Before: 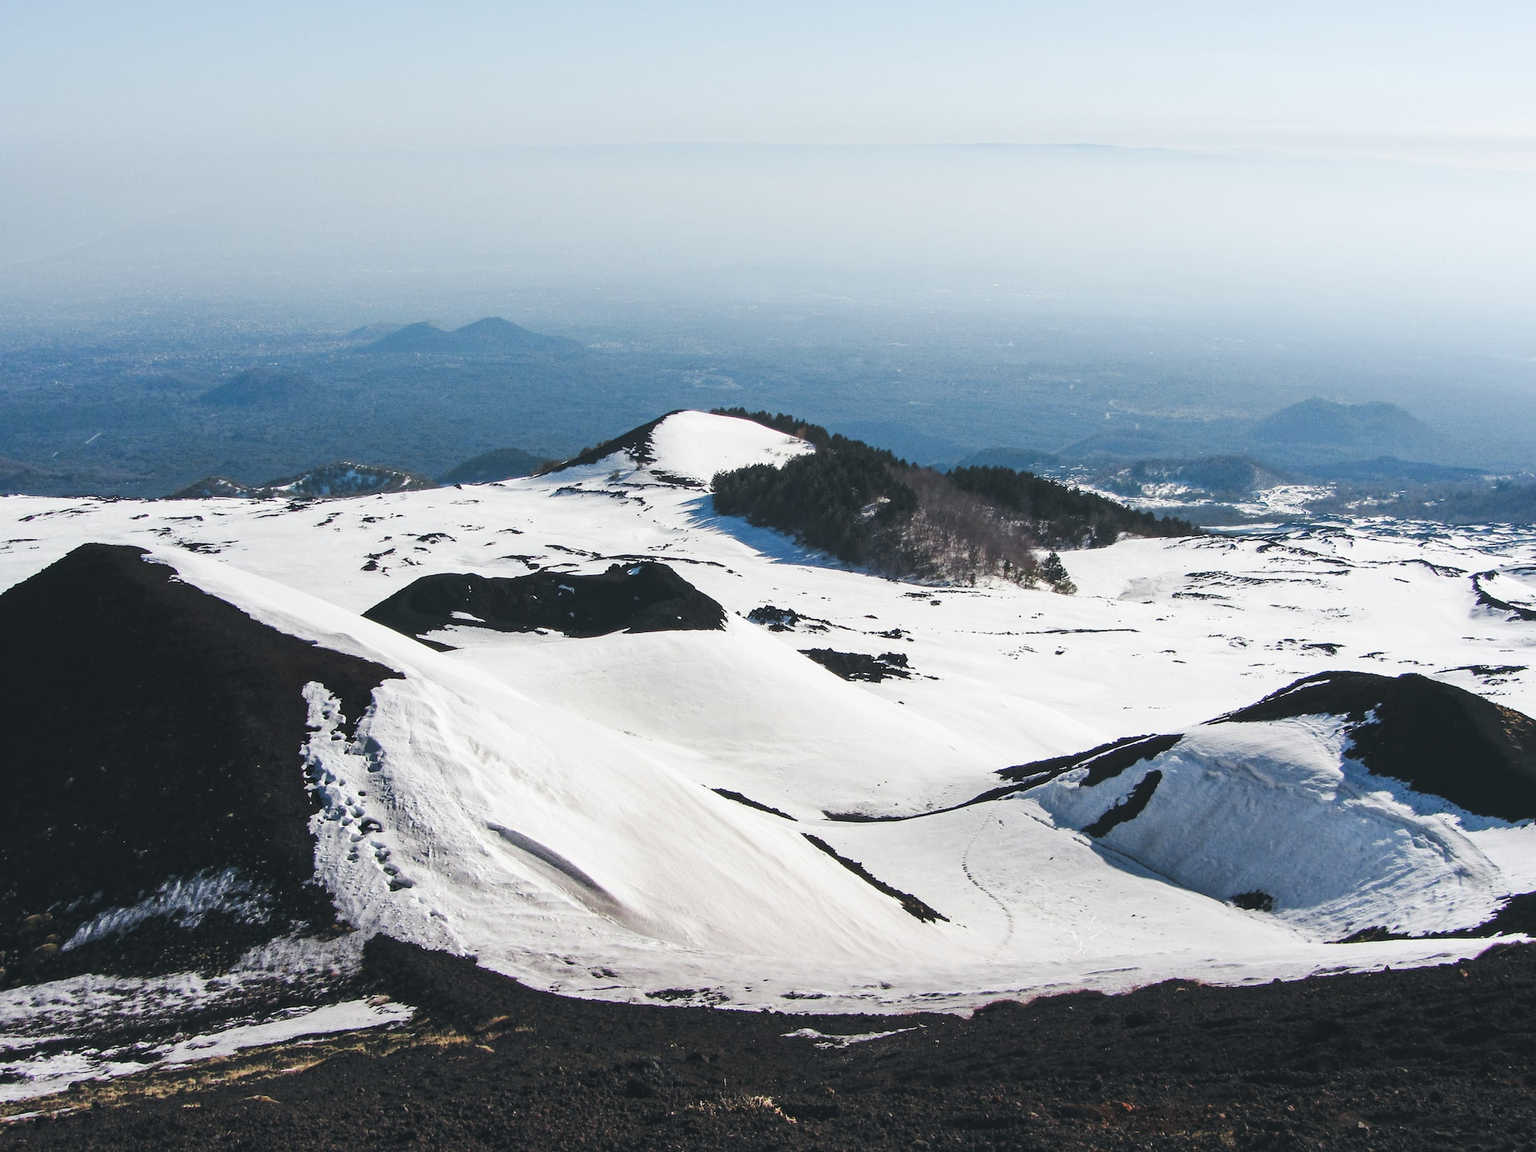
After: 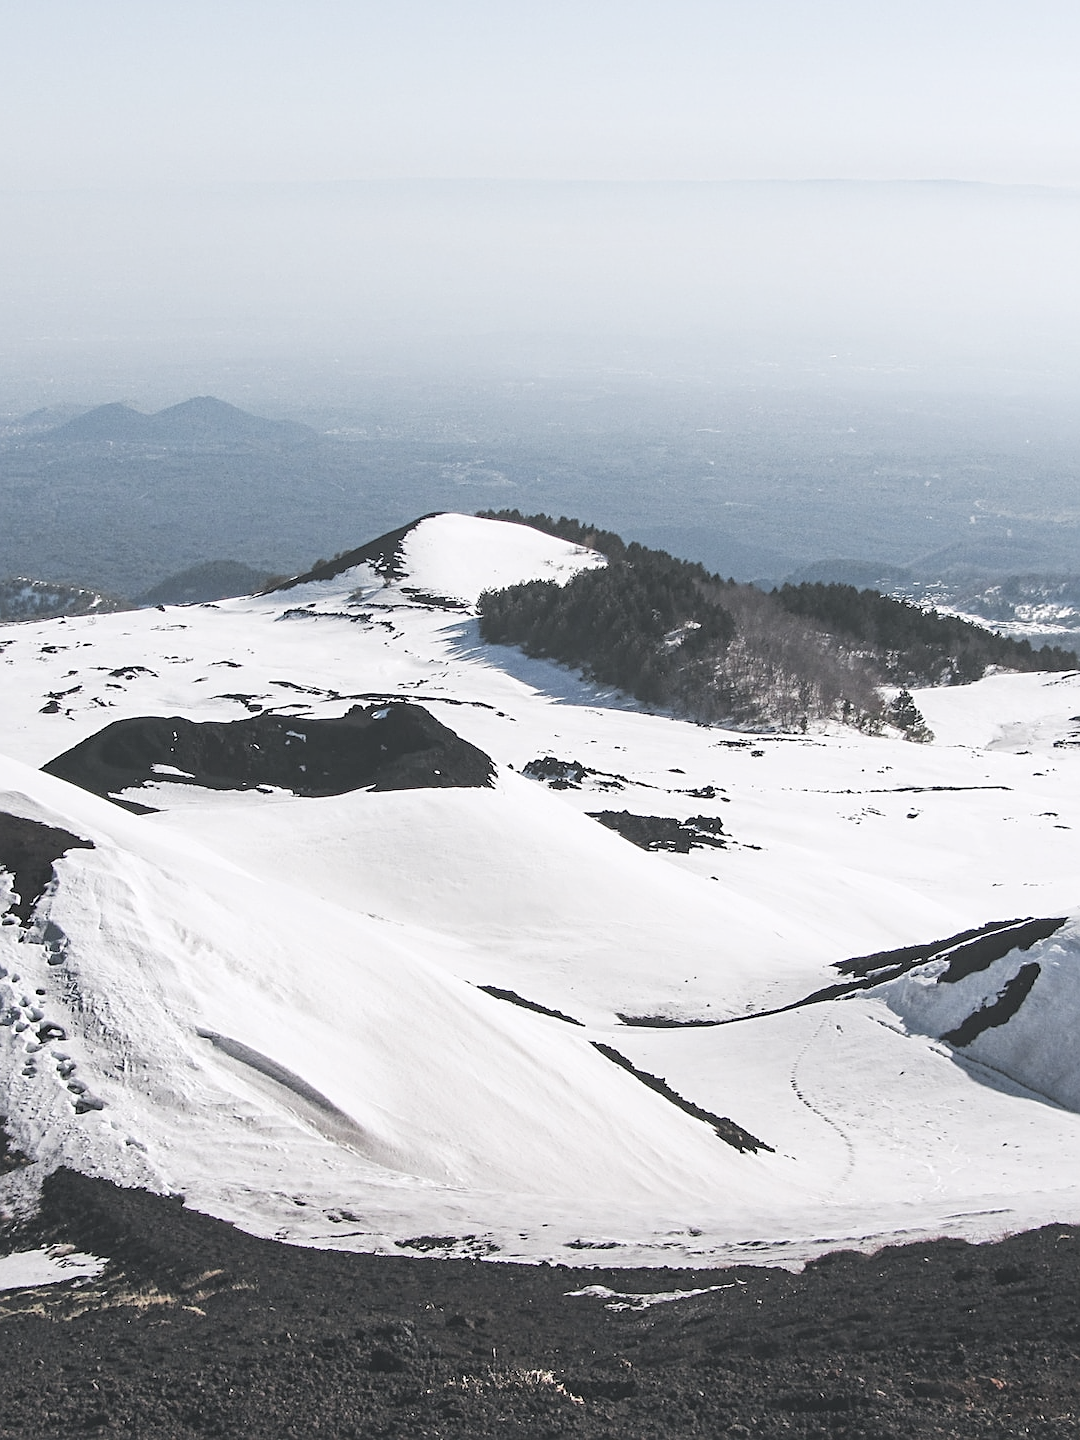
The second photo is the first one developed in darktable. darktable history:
contrast brightness saturation: brightness 0.18, saturation -0.5
white balance: red 1.009, blue 1.027
sharpen: on, module defaults
crop: left 21.496%, right 22.254%
